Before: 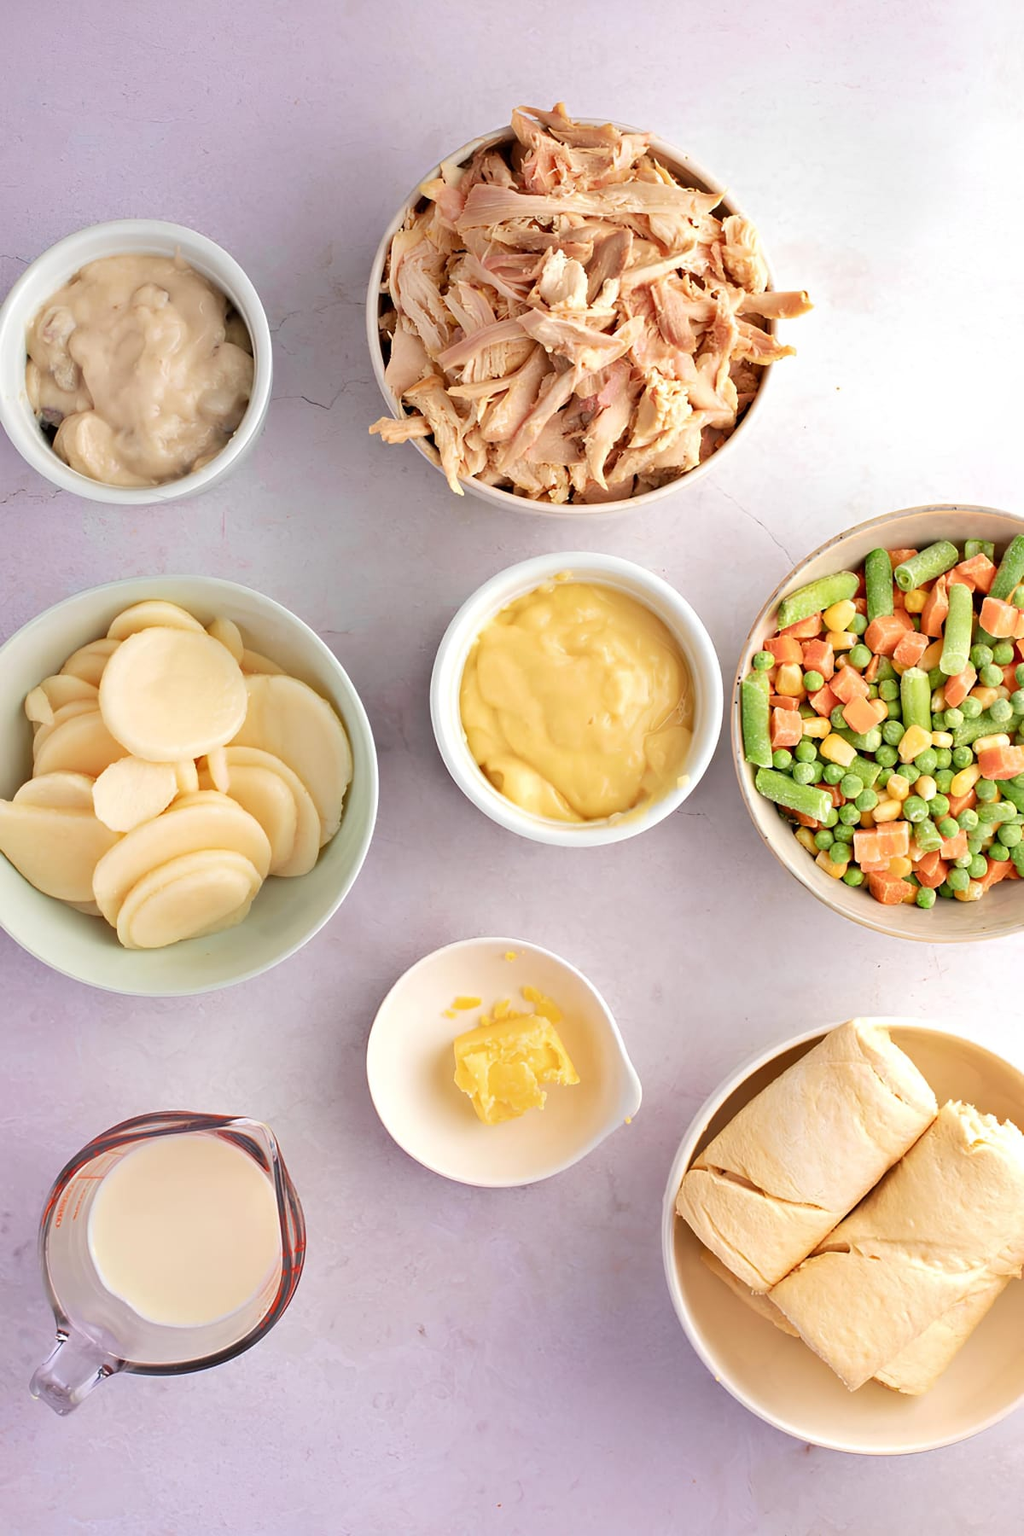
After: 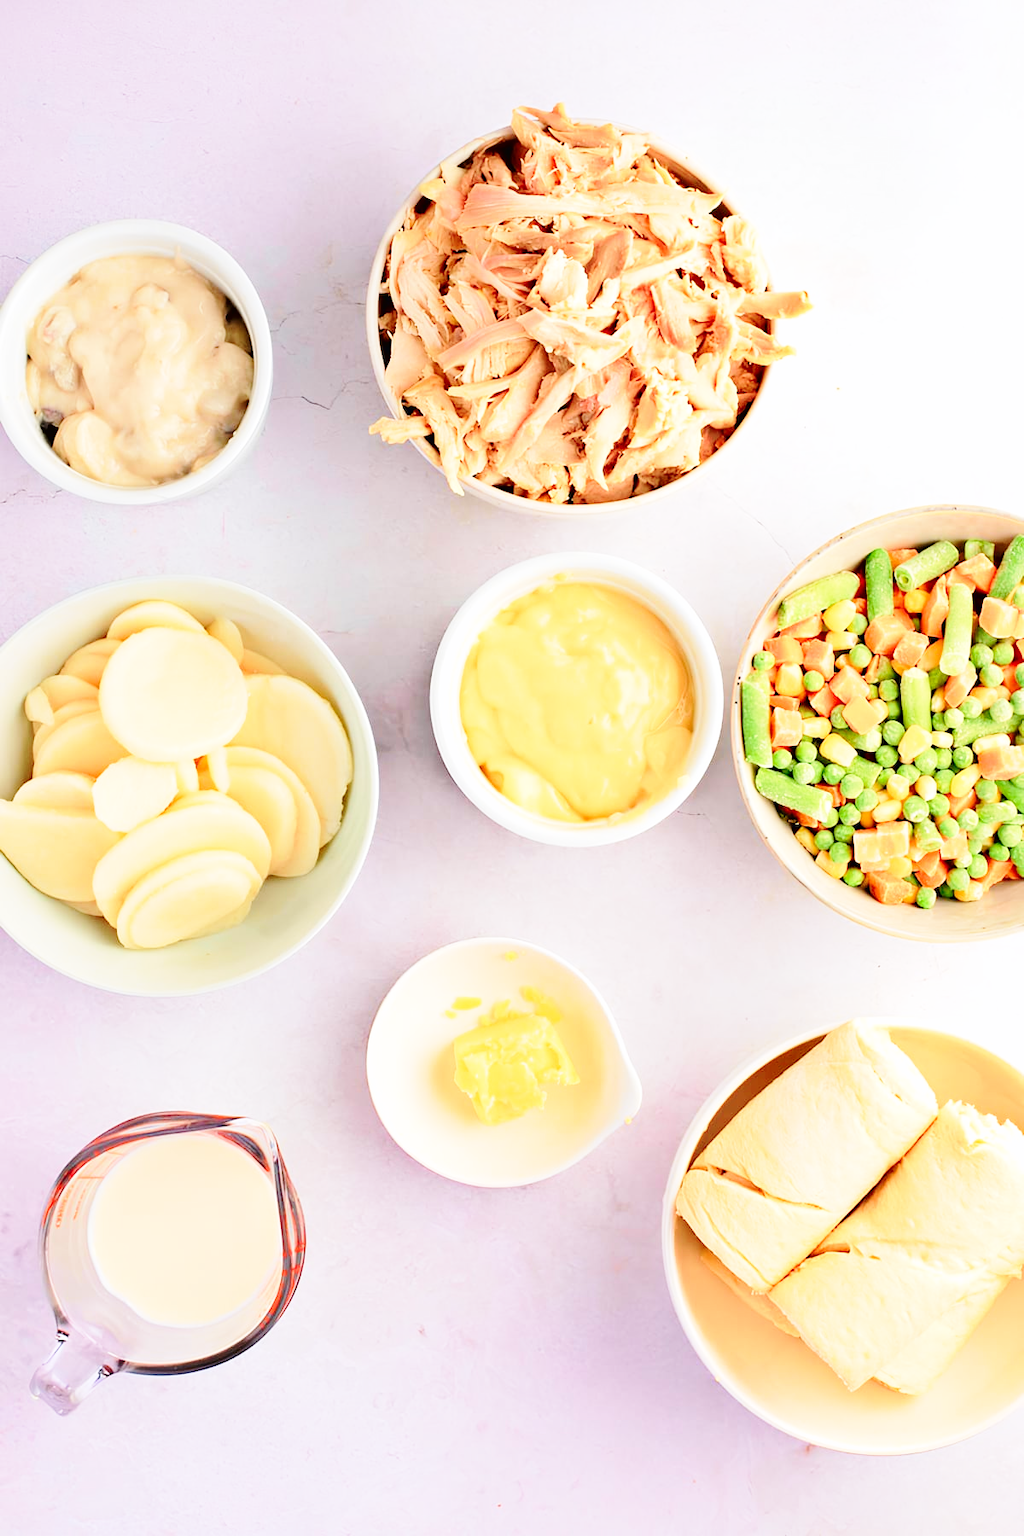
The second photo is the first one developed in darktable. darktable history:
tone equalizer: on, module defaults
base curve: curves: ch0 [(0, 0) (0.028, 0.03) (0.121, 0.232) (0.46, 0.748) (0.859, 0.968) (1, 1)], preserve colors none
tone curve: curves: ch0 [(0, 0.013) (0.054, 0.018) (0.205, 0.191) (0.289, 0.292) (0.39, 0.424) (0.493, 0.551) (0.666, 0.743) (0.795, 0.841) (1, 0.998)]; ch1 [(0, 0) (0.385, 0.343) (0.439, 0.415) (0.494, 0.495) (0.501, 0.501) (0.51, 0.509) (0.548, 0.554) (0.586, 0.601) (0.66, 0.687) (0.783, 0.804) (1, 1)]; ch2 [(0, 0) (0.304, 0.31) (0.403, 0.399) (0.441, 0.428) (0.47, 0.469) (0.498, 0.496) (0.524, 0.538) (0.566, 0.579) (0.633, 0.665) (0.7, 0.711) (1, 1)], color space Lab, independent channels, preserve colors none
